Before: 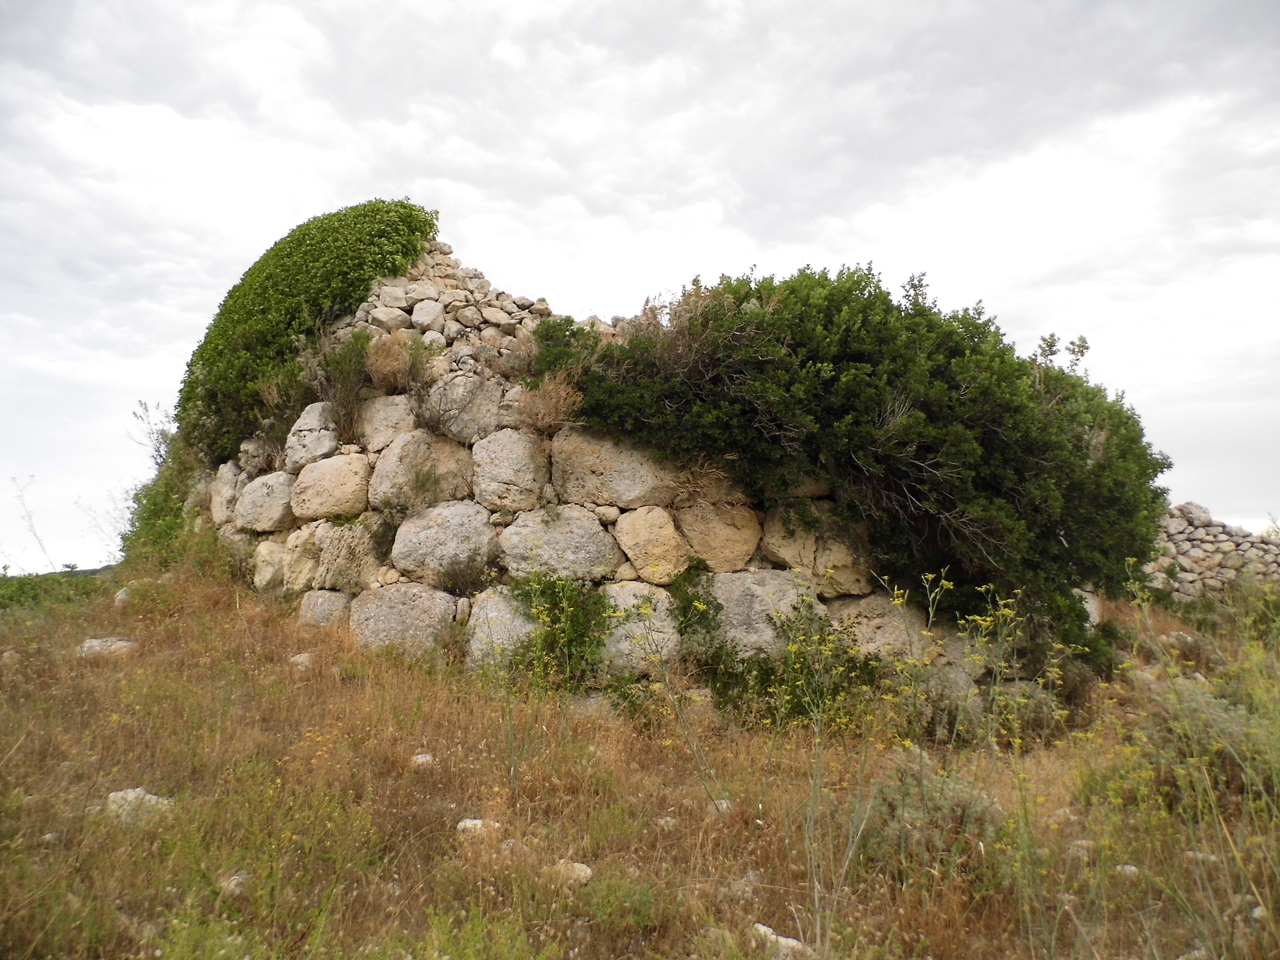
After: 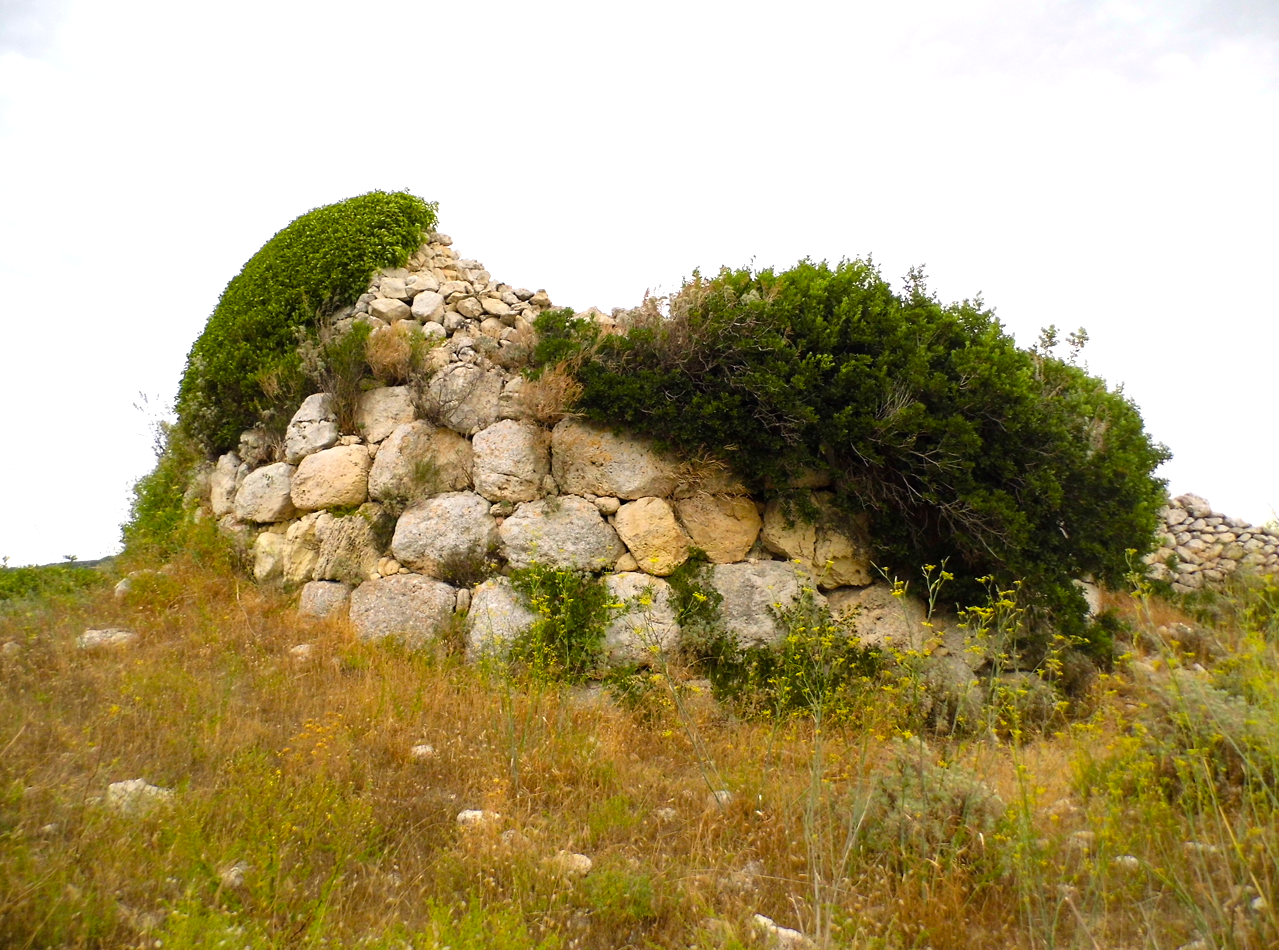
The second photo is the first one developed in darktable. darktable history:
color balance rgb: global offset › hue 169.72°, perceptual saturation grading › global saturation 30.403%, global vibrance 20%
tone equalizer: -8 EV -0.423 EV, -7 EV -0.358 EV, -6 EV -0.314 EV, -5 EV -0.192 EV, -3 EV 0.213 EV, -2 EV 0.345 EV, -1 EV 0.401 EV, +0 EV 0.424 EV
crop: top 0.971%, right 0.002%
